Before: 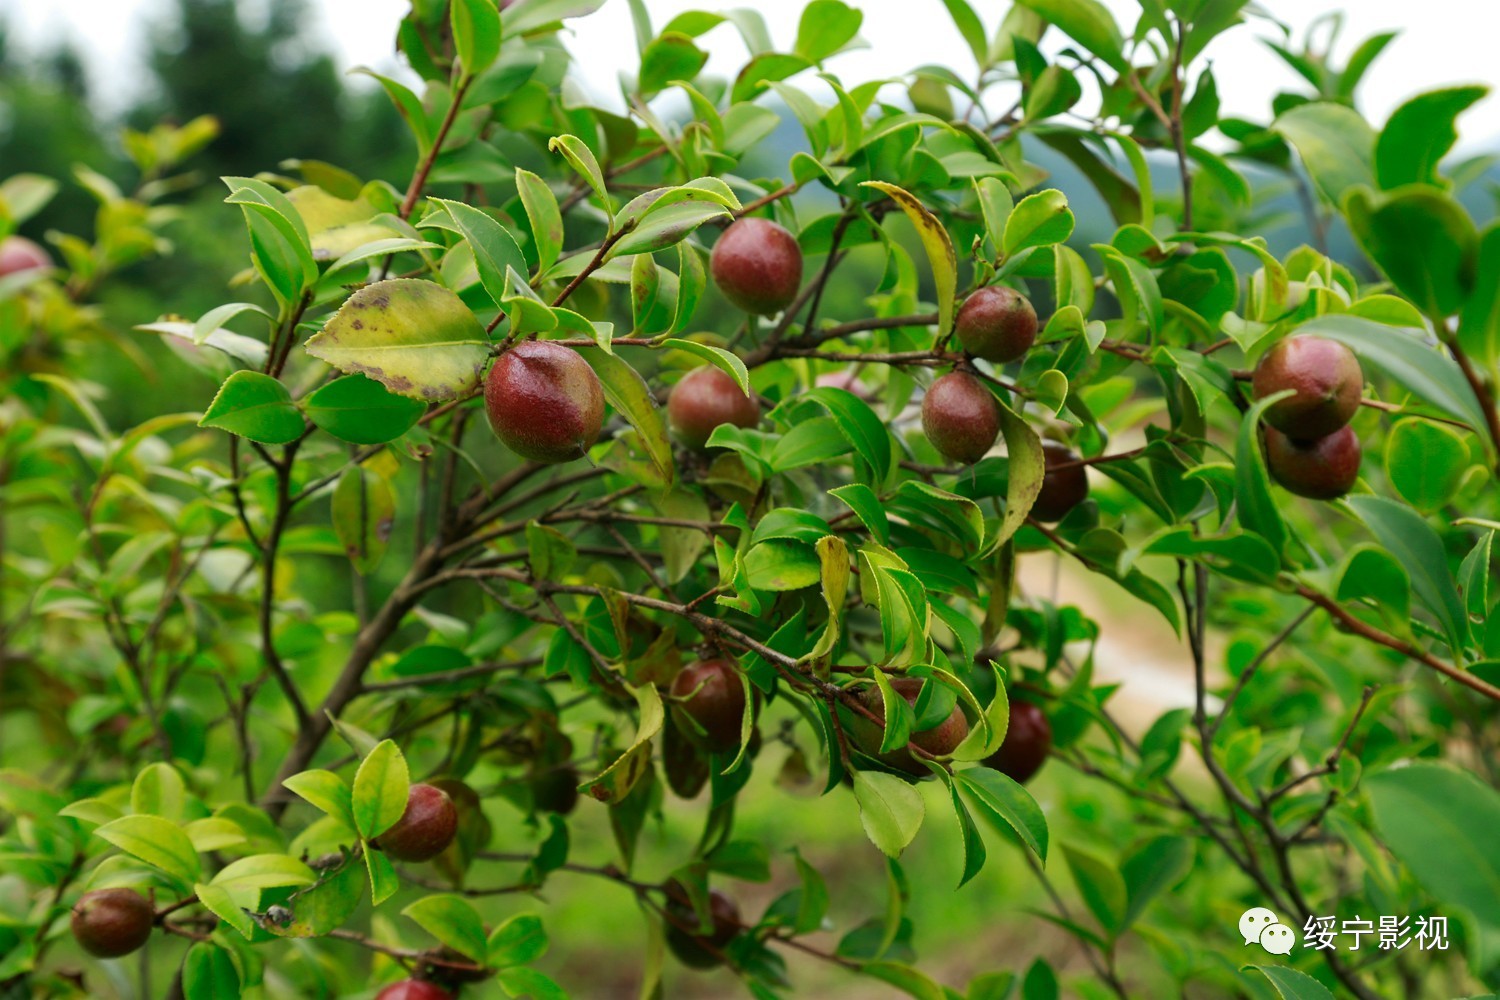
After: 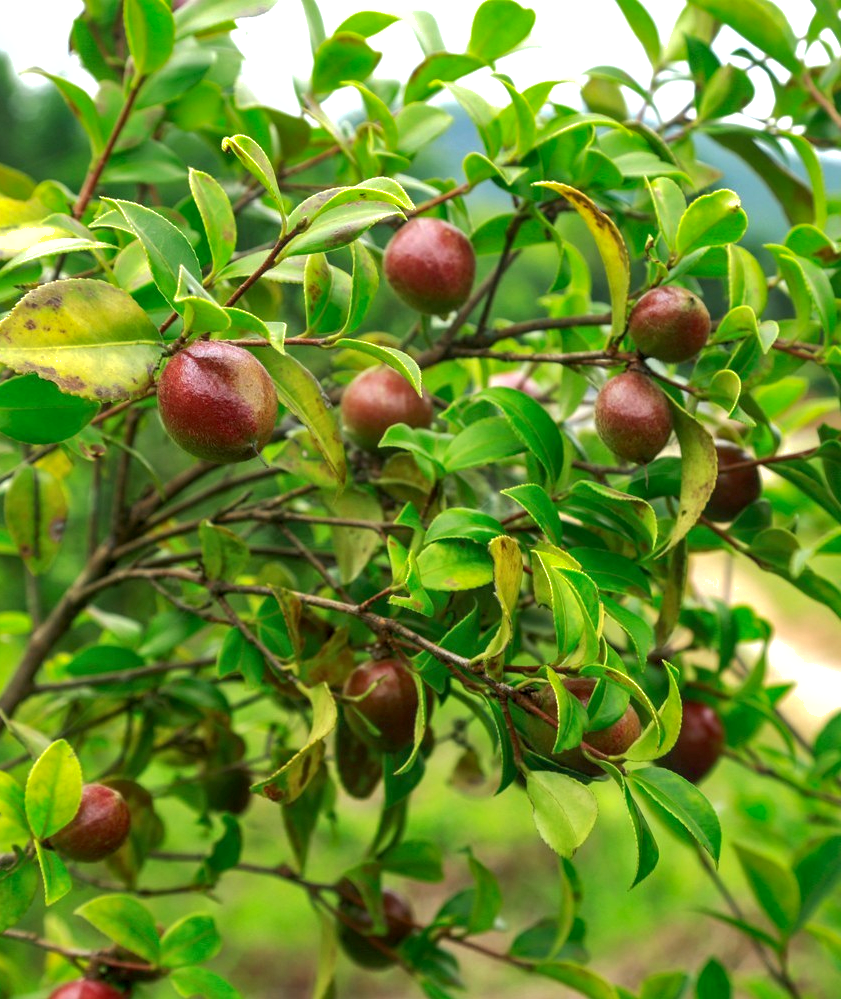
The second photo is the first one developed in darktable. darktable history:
shadows and highlights: on, module defaults
exposure: exposure 0.668 EV, compensate exposure bias true, compensate highlight preservation false
local contrast: on, module defaults
crop: left 21.849%, right 22.033%, bottom 0.008%
